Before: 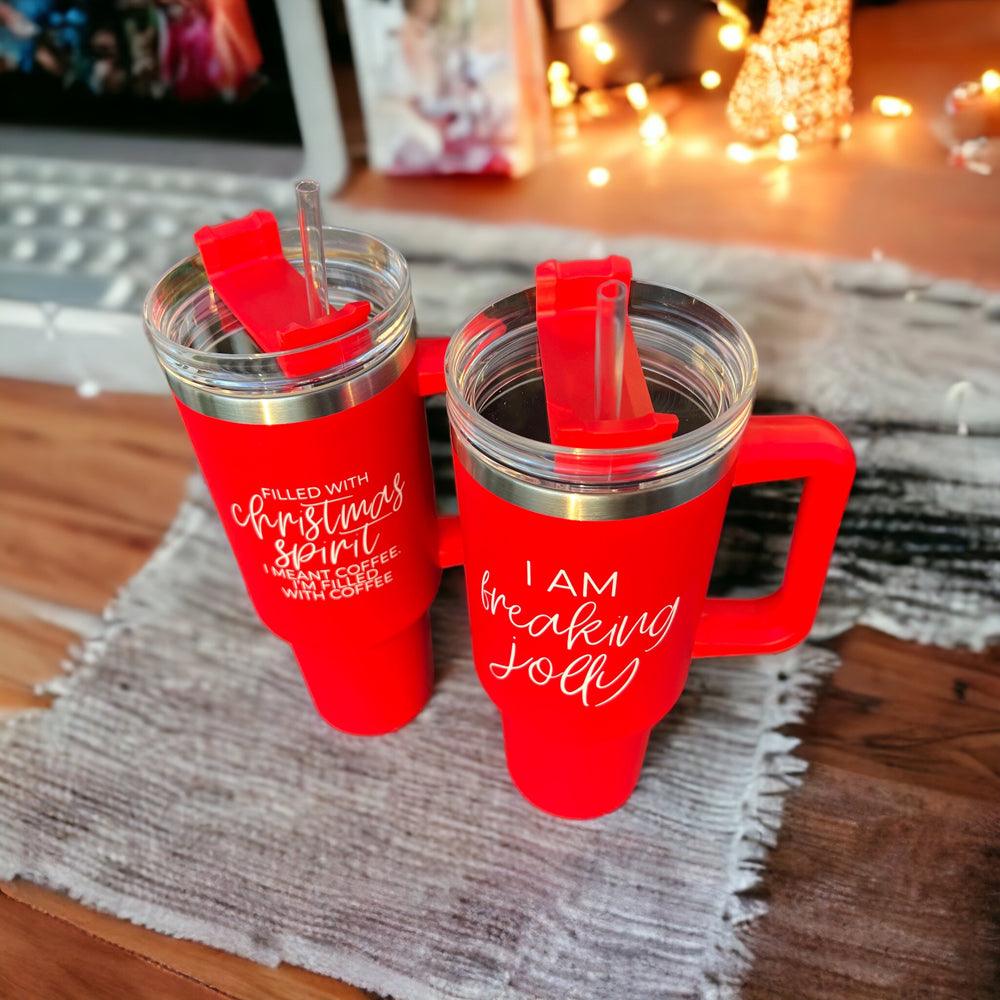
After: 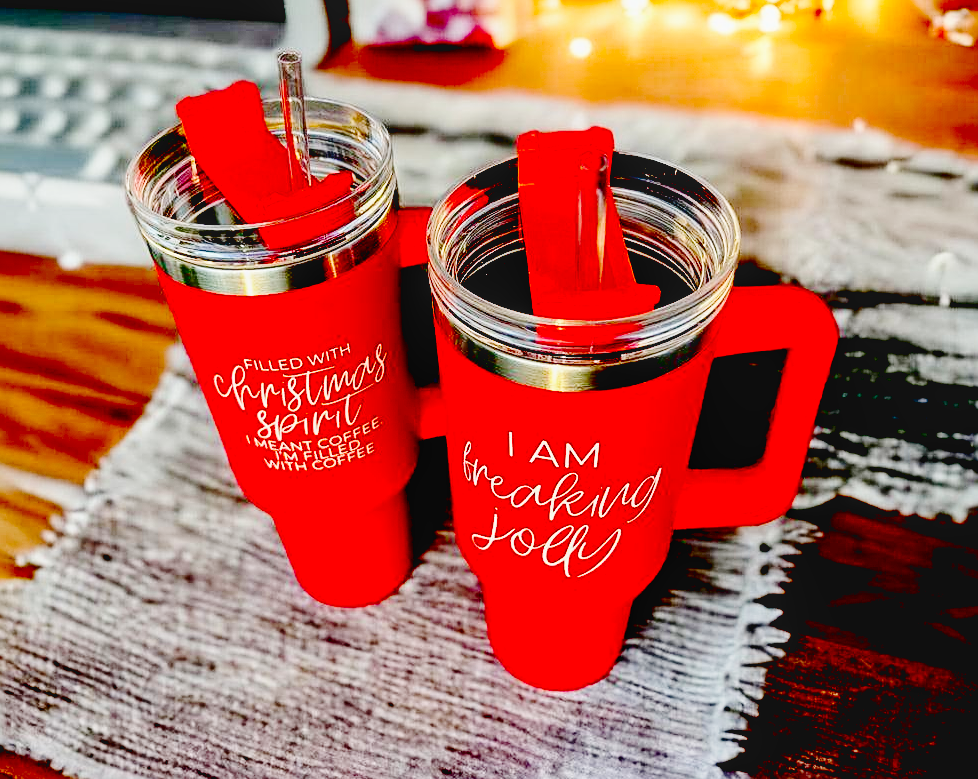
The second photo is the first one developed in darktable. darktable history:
sharpen: on, module defaults
local contrast: detail 109%
crop and rotate: left 1.884%, top 12.924%, right 0.292%, bottom 9.094%
exposure: black level correction 0.099, exposure -0.094 EV, compensate exposure bias true, compensate highlight preservation false
base curve: curves: ch0 [(0, 0.007) (0.028, 0.063) (0.121, 0.311) (0.46, 0.743) (0.859, 0.957) (1, 1)], preserve colors none
tone equalizer: on, module defaults
contrast brightness saturation: contrast 0.193, brightness -0.226, saturation 0.119
